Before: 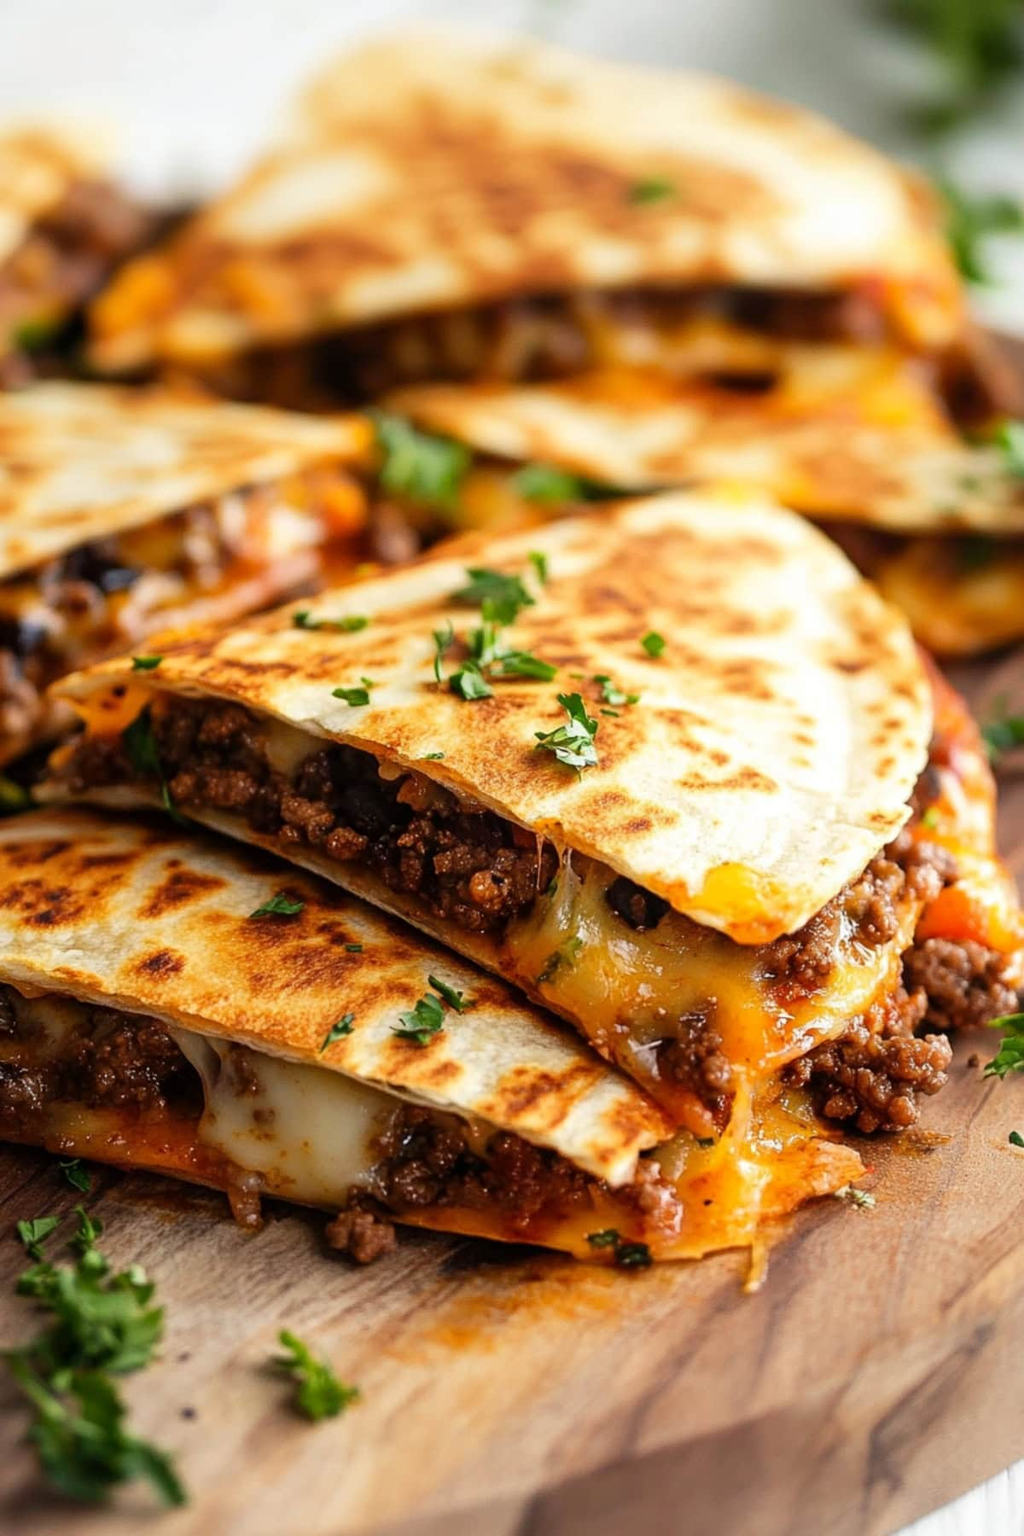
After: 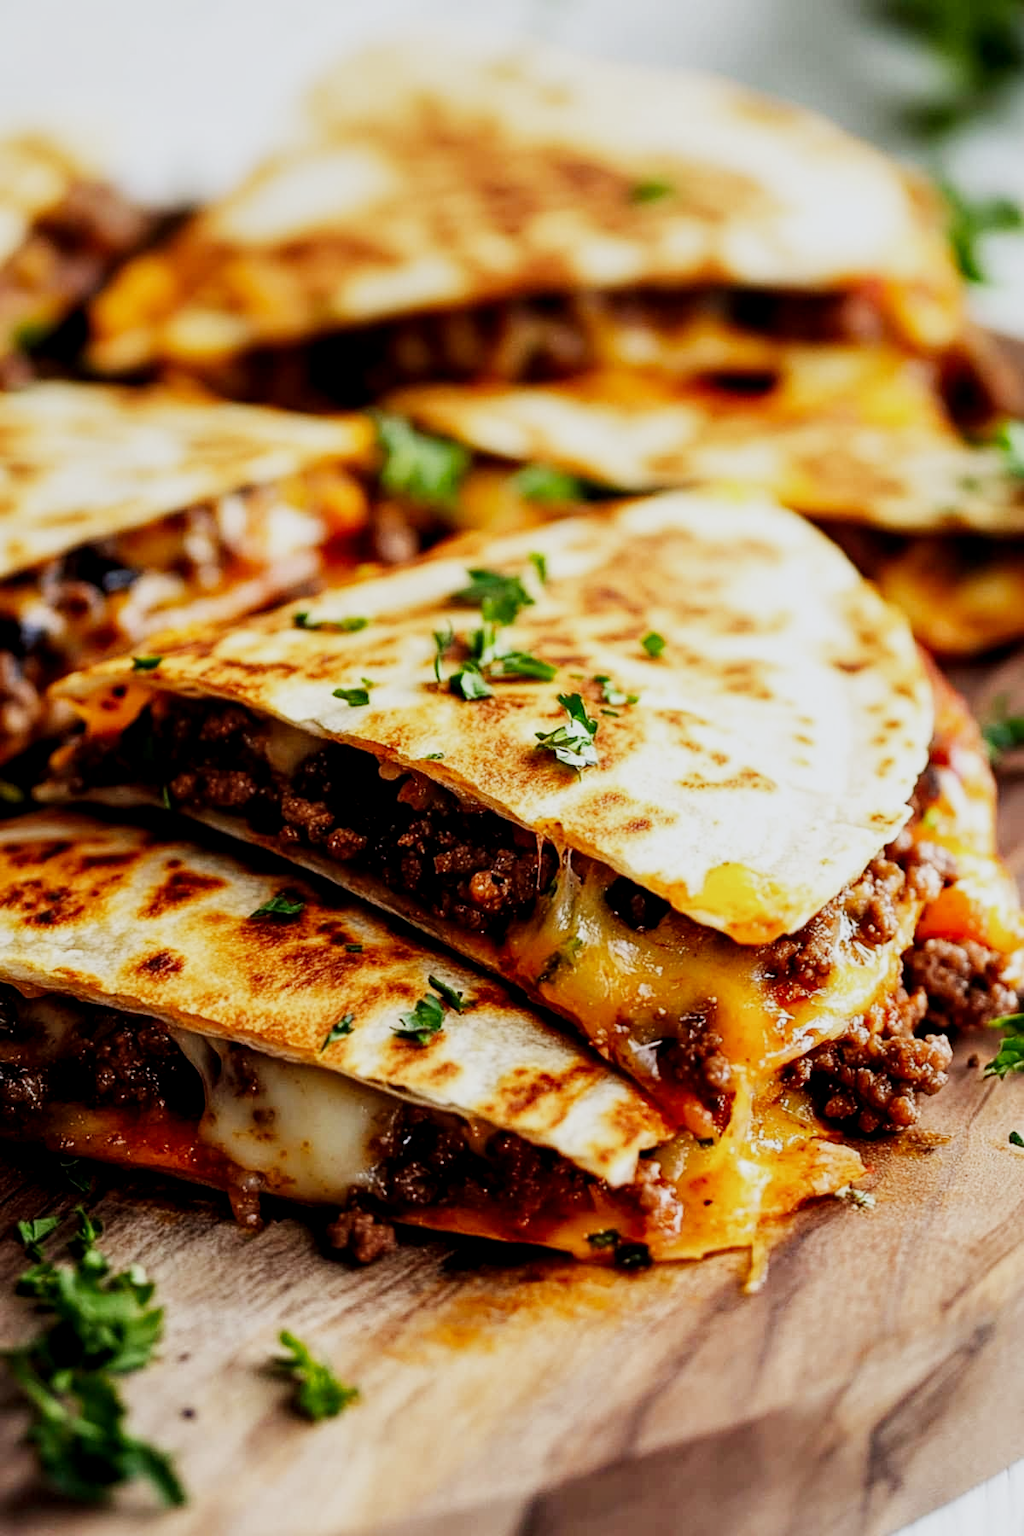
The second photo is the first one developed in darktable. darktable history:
local contrast: highlights 100%, shadows 100%, detail 131%, midtone range 0.2
white balance: red 0.976, blue 1.04
sigmoid: contrast 1.7, skew -0.2, preserve hue 0%, red attenuation 0.1, red rotation 0.035, green attenuation 0.1, green rotation -0.017, blue attenuation 0.15, blue rotation -0.052, base primaries Rec2020
